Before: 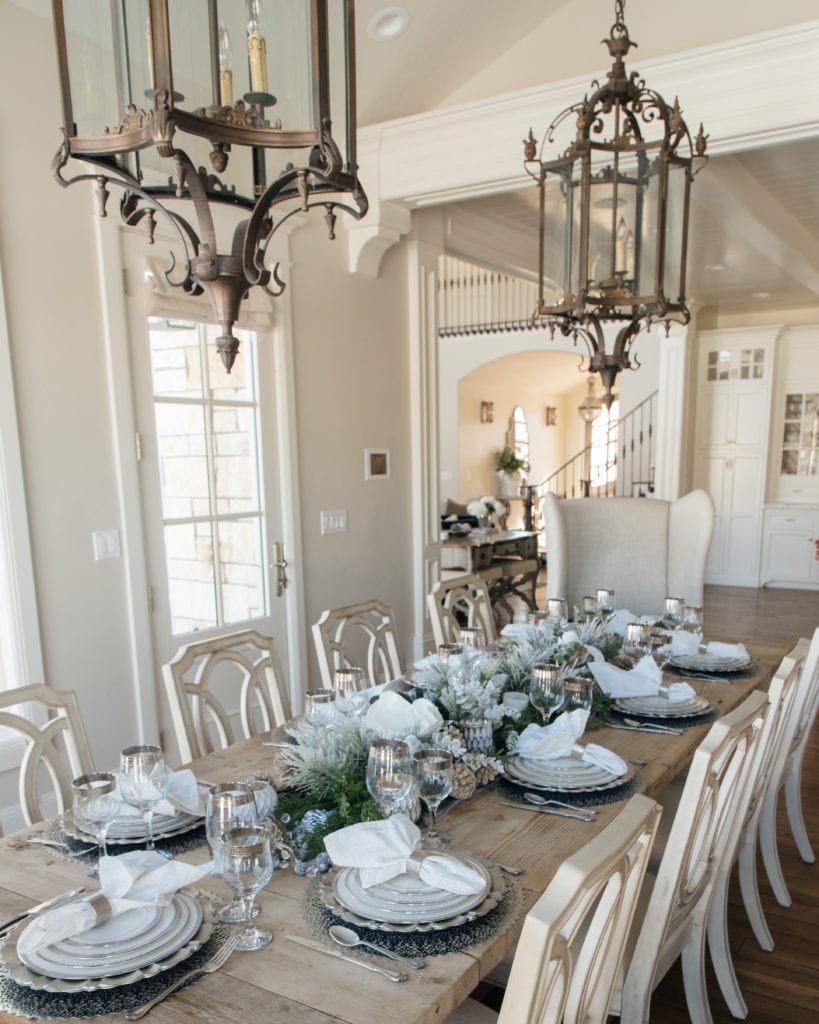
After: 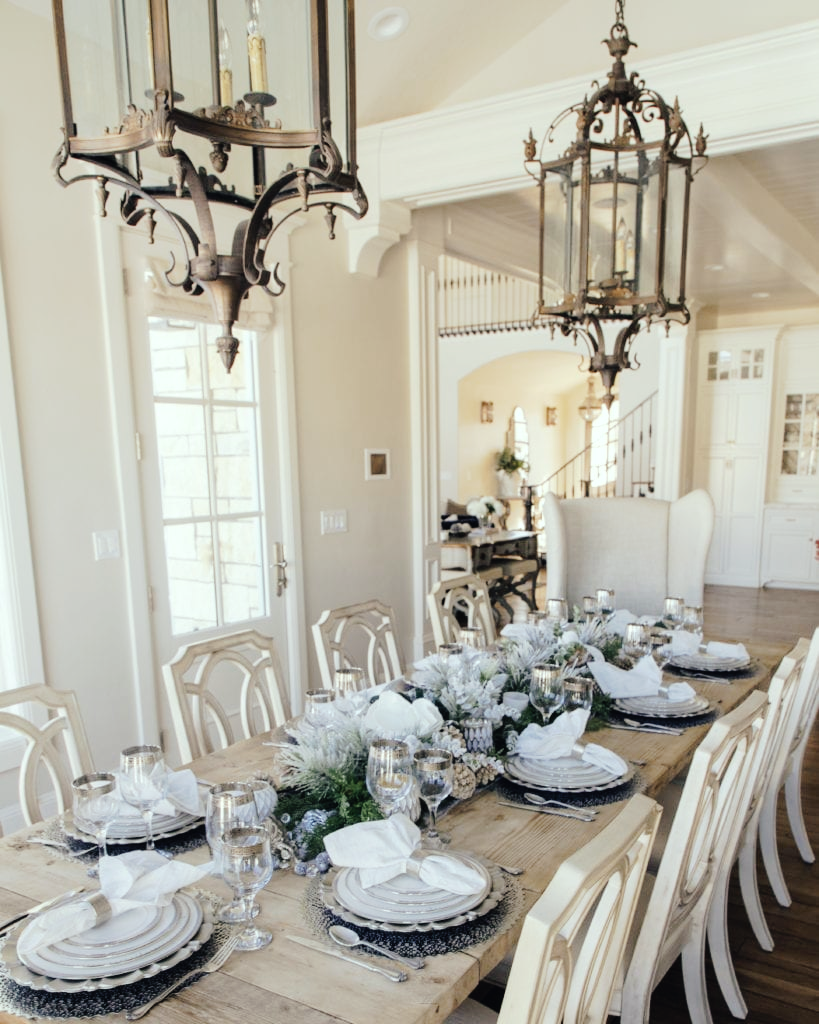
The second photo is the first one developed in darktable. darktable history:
tone curve: curves: ch0 [(0, 0) (0.003, 0.013) (0.011, 0.016) (0.025, 0.021) (0.044, 0.029) (0.069, 0.039) (0.1, 0.056) (0.136, 0.085) (0.177, 0.14) (0.224, 0.201) (0.277, 0.28) (0.335, 0.372) (0.399, 0.475) (0.468, 0.567) (0.543, 0.643) (0.623, 0.722) (0.709, 0.801) (0.801, 0.859) (0.898, 0.927) (1, 1)], preserve colors none
color look up table: target L [97.81, 85.46, 88.1, 86.78, 85.29, 71.28, 60.03, 53.77, 61.69, 43.94, 35.31, 21.19, 200.93, 73.45, 69.27, 65.06, 63.15, 55.3, 58.75, 48.67, 48.57, 39.63, 30.22, 23.1, 23.29, 94.34, 80.31, 76.22, 66.06, 54.27, 56.7, 60.25, 48.25, 40.74, 34.44, 37.46, 32.26, 37.34, 28.84, 19.05, 10.47, 4.777, 1.258, 88.47, 72.9, 63.83, 62.34, 41.09, 40.18], target a [-15.02, -28.34, -12.21, -41.75, -56.18, -57.85, -31.89, -51, -21.2, -14.13, -26.29, -19.43, 0, 25.98, 18.12, 9.552, 42.52, 8.482, 6.122, 67.16, 33.84, 49.08, 3.219, 10.96, 32.39, -5.26, 20.91, 47.72, 27.3, 9.229, 49.46, 81.04, 52.67, 20.6, 1.87, 30.5, 19.73, 55.25, 29.21, 32.31, 23.46, 26.74, 6.491, -42.71, -32.45, -12.39, -16.86, -12.22, -17.81], target b [31.21, 38.96, 80.09, 68.89, -2.16, 23.39, 31.17, 42.49, 10.05, 36.1, 25.47, 17.07, -0.001, 28.27, 52.28, 61.88, 14.26, 32.46, 4.108, 34.56, 41.85, 13.44, 9.282, 26.69, 23.87, 1.043, -20.77, -34.67, -4.436, -38.84, -7.972, -58.83, -34.69, -72.24, -36.65, -48.9, -23.18, -47.29, -4.963, -54.22, -4.93, -35.02, -7.748, -10.2, -26.46, -15.83, -43.59, -25.13, -8.832], num patches 49
